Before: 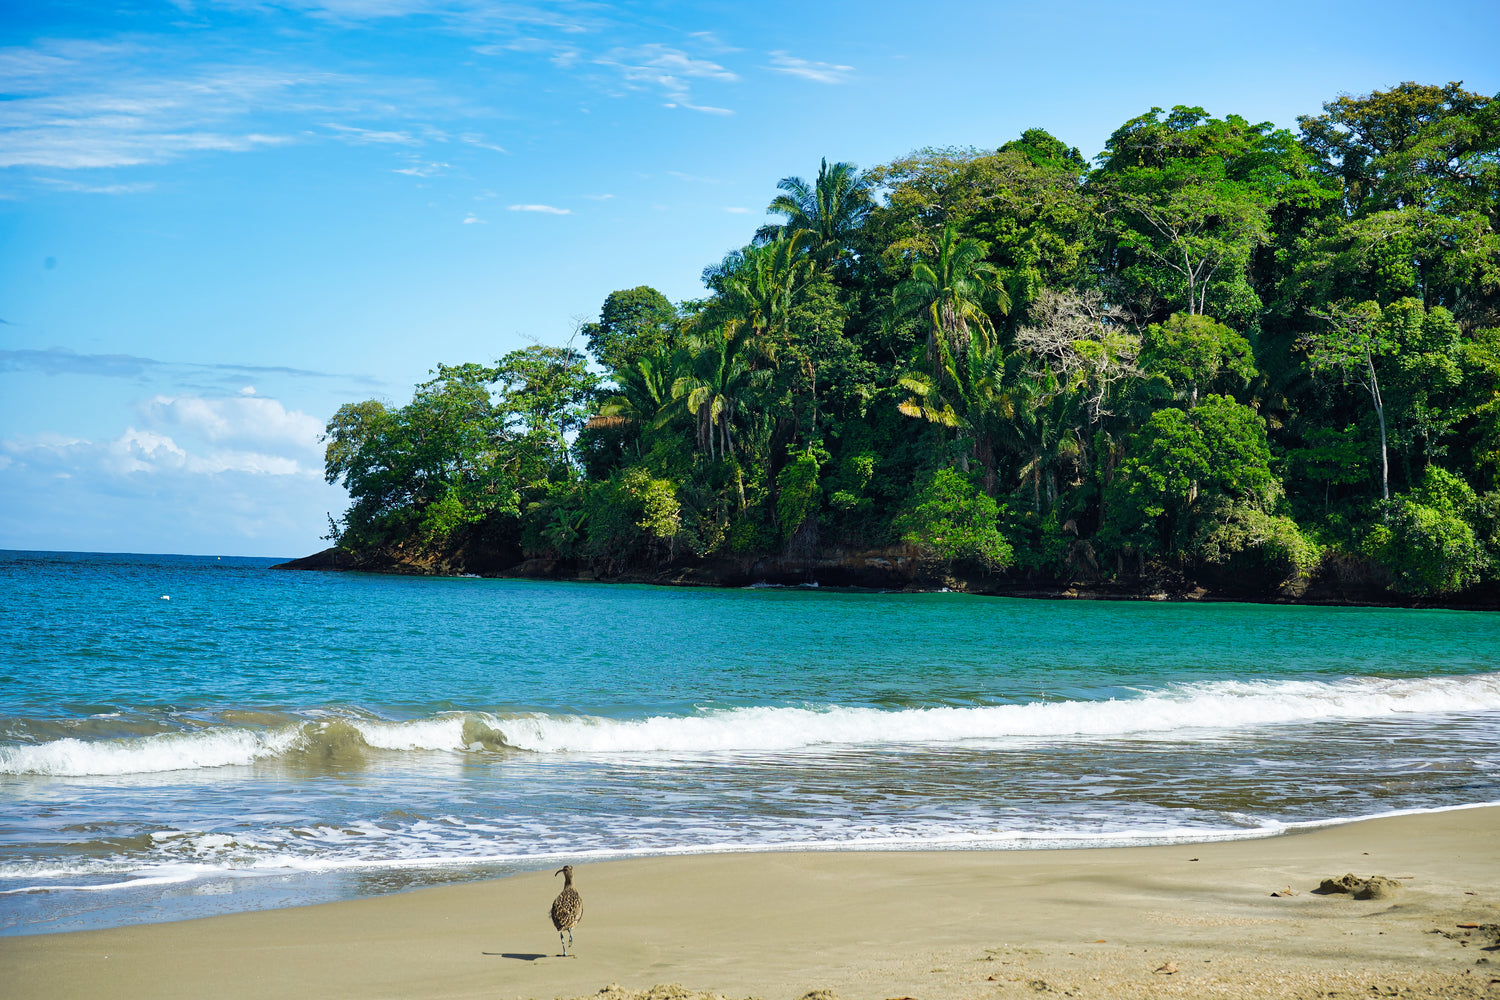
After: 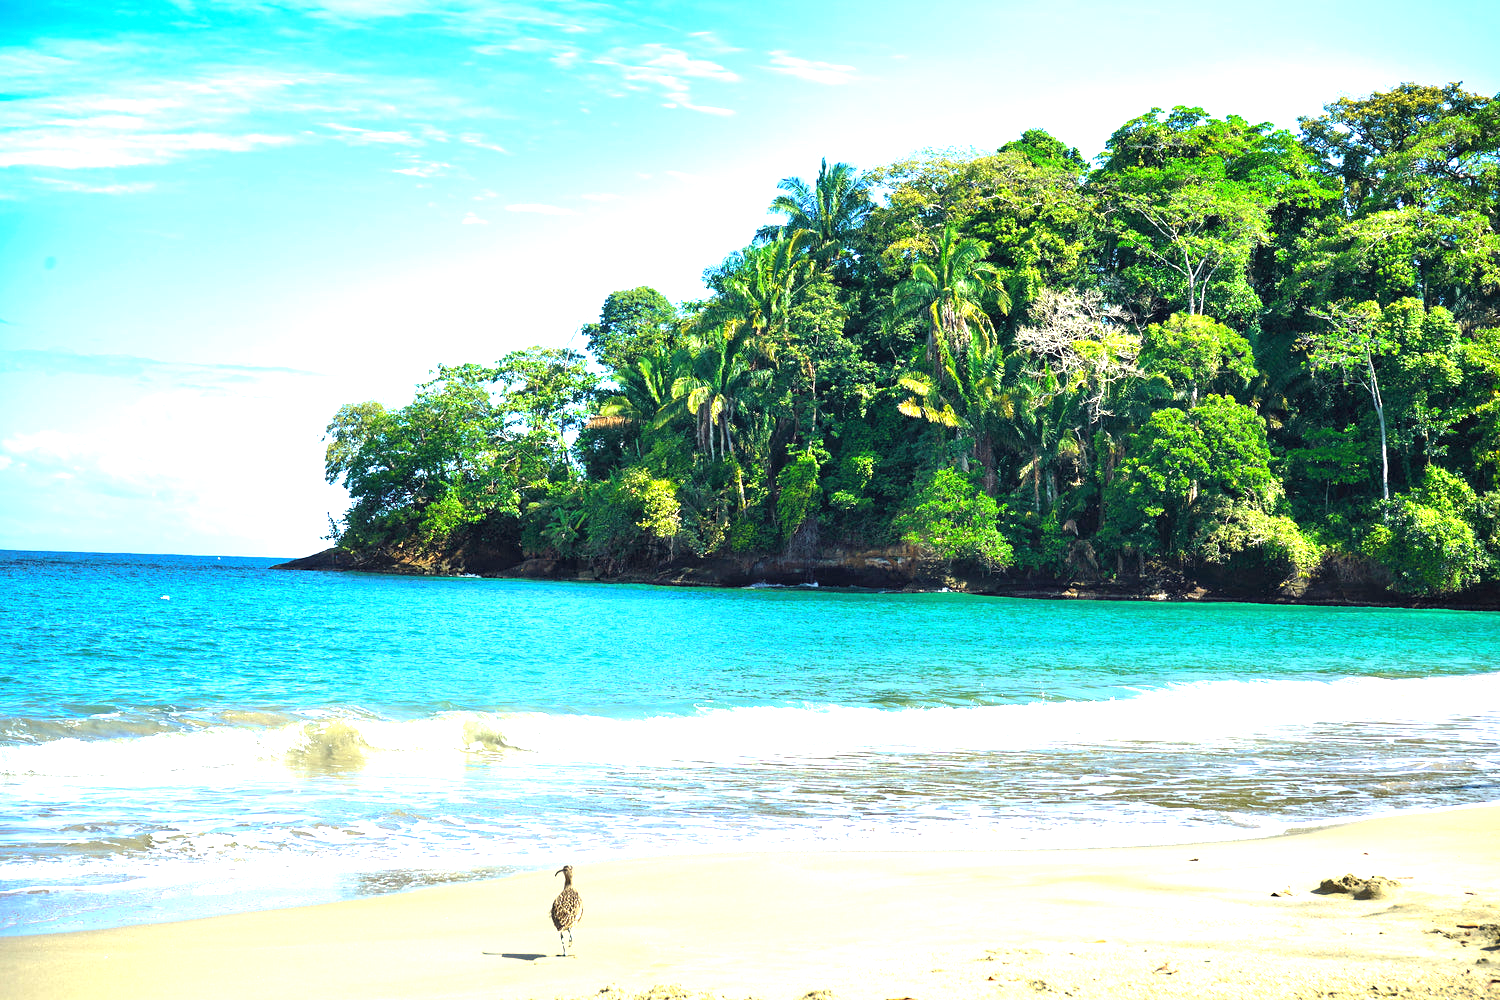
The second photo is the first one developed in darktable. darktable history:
exposure: black level correction 0, exposure 1.631 EV, compensate highlight preservation false
